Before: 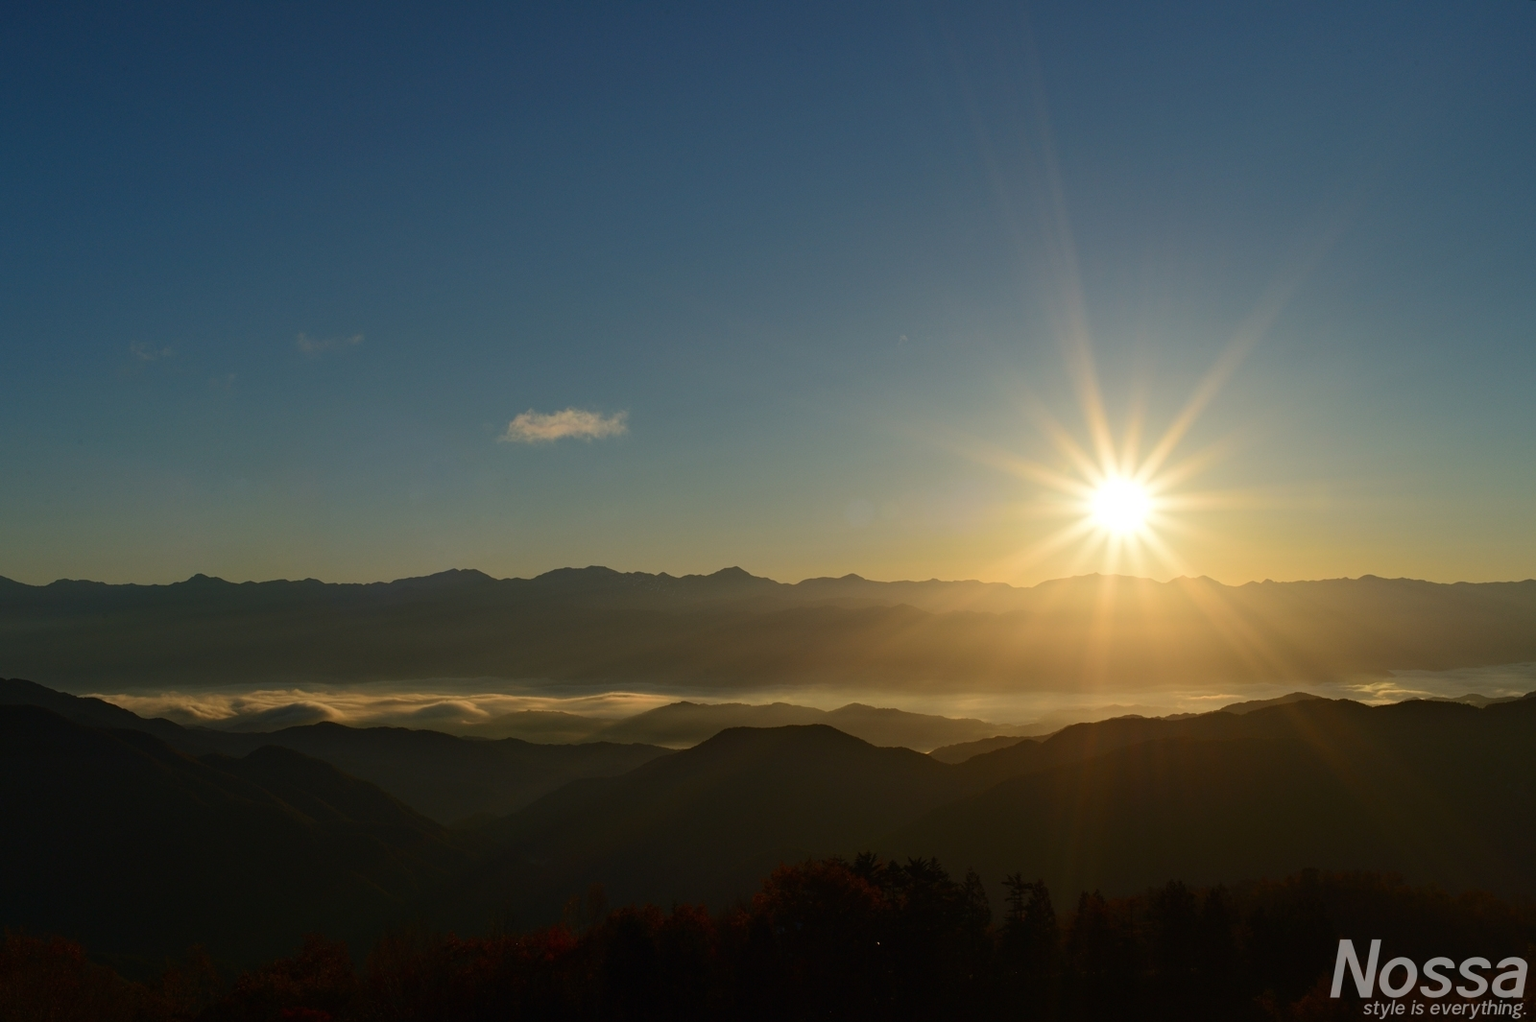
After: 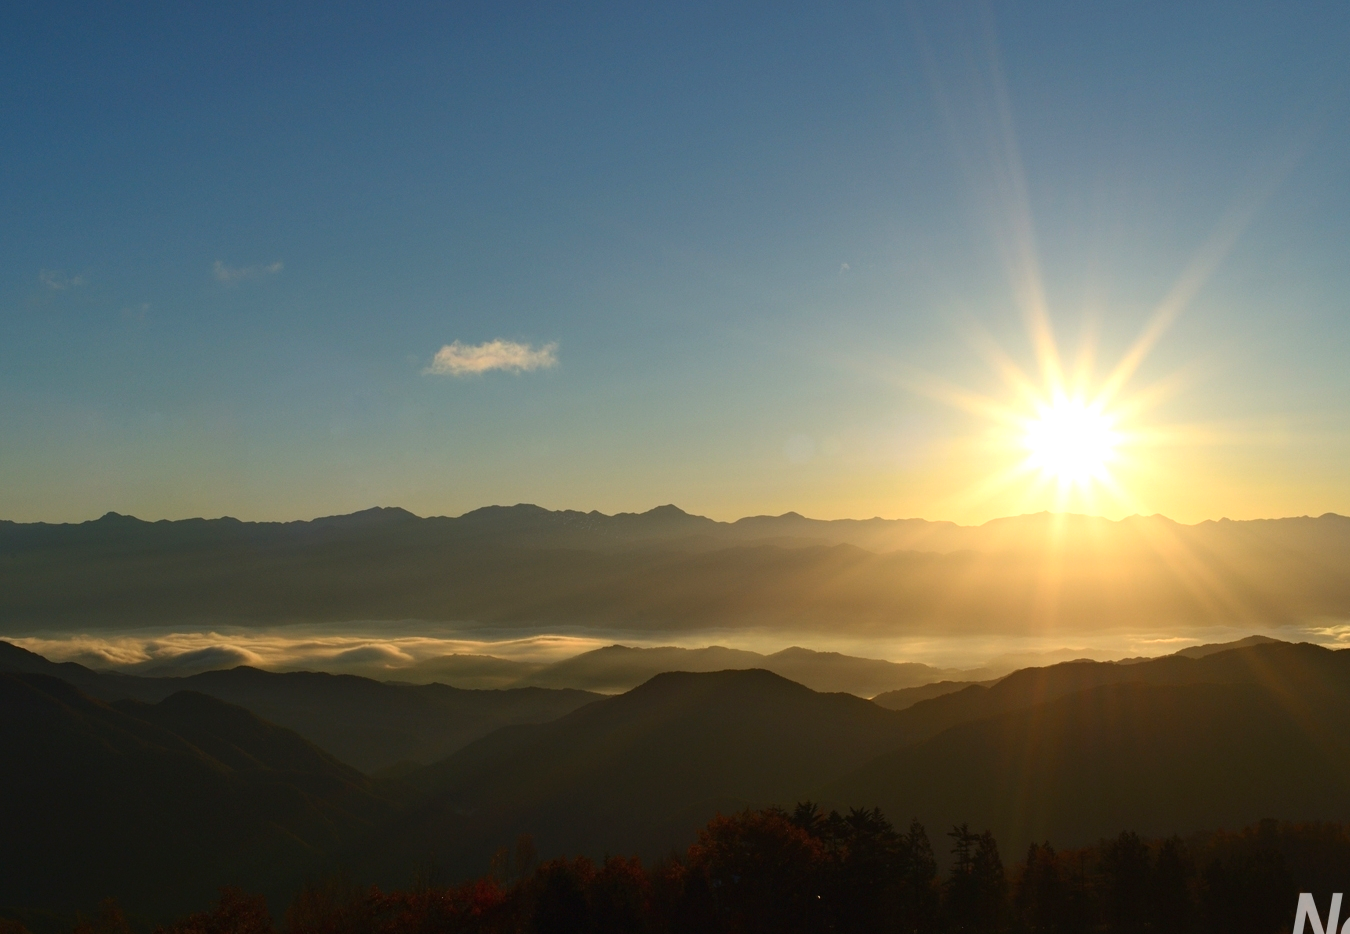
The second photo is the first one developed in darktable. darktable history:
exposure: black level correction 0, exposure 0.7 EV, compensate highlight preservation false
crop: left 6.042%, top 8.11%, right 9.541%, bottom 4.103%
